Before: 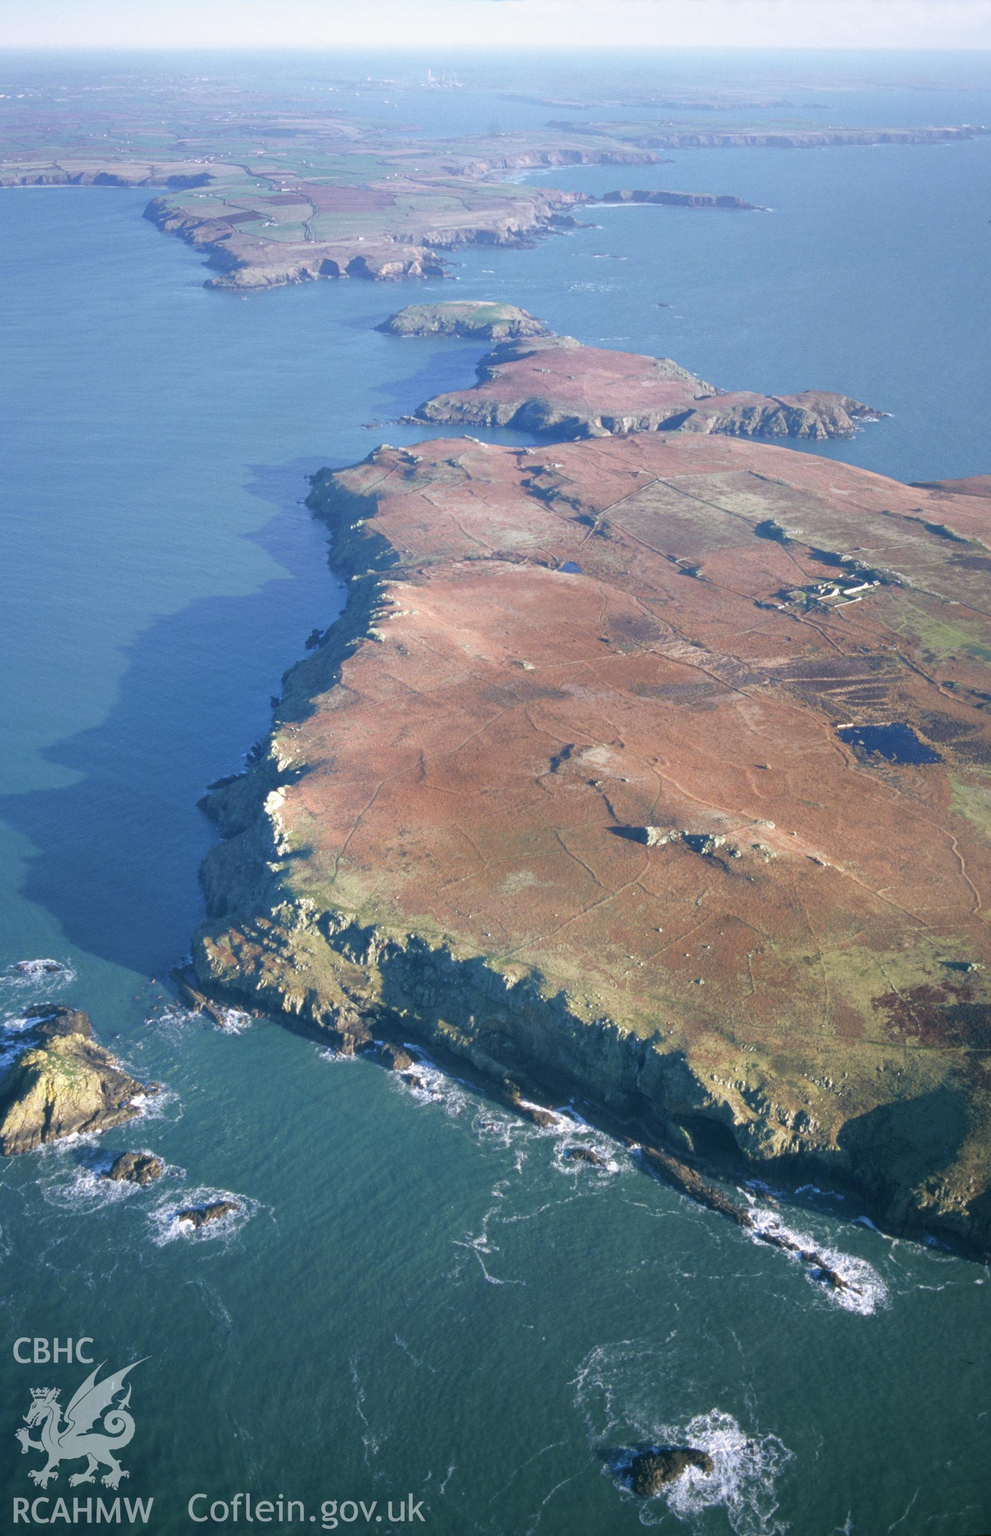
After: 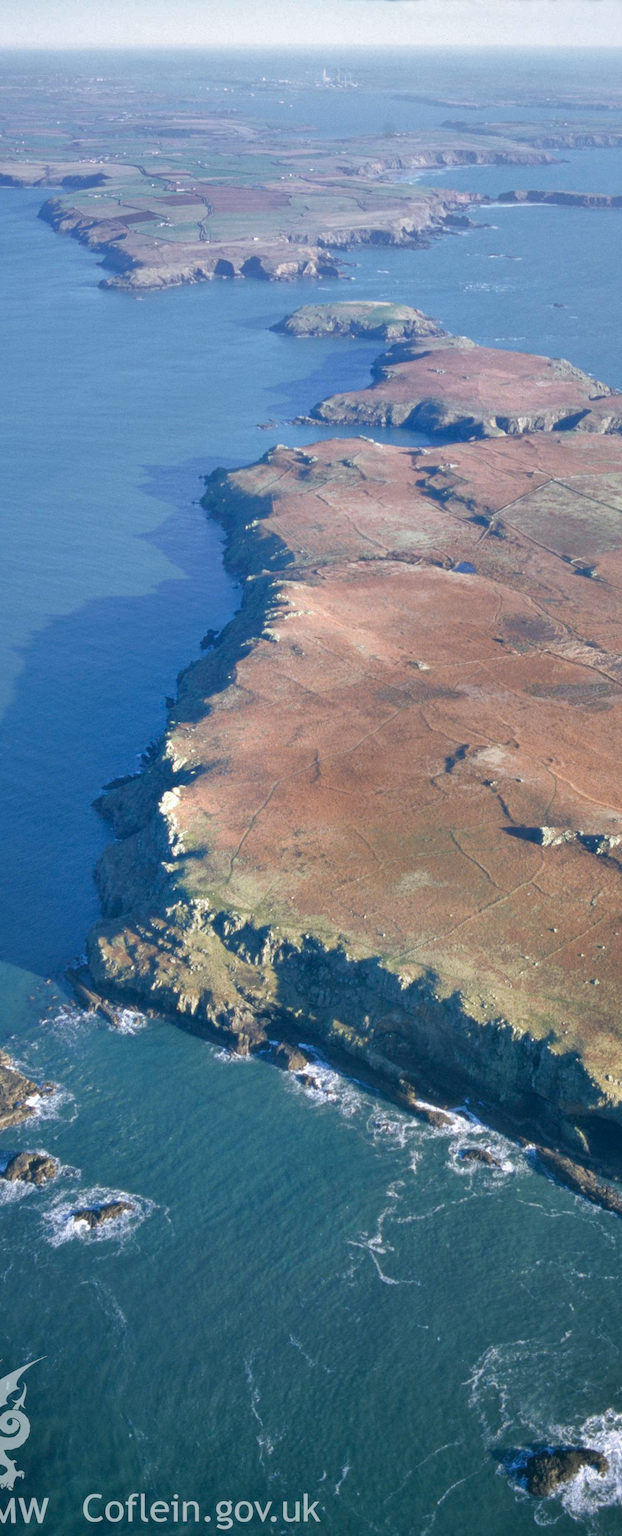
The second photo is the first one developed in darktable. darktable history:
shadows and highlights: highlights color adjustment 0%, low approximation 0.01, soften with gaussian
crop: left 10.644%, right 26.528%
white balance: red 0.978, blue 0.999
